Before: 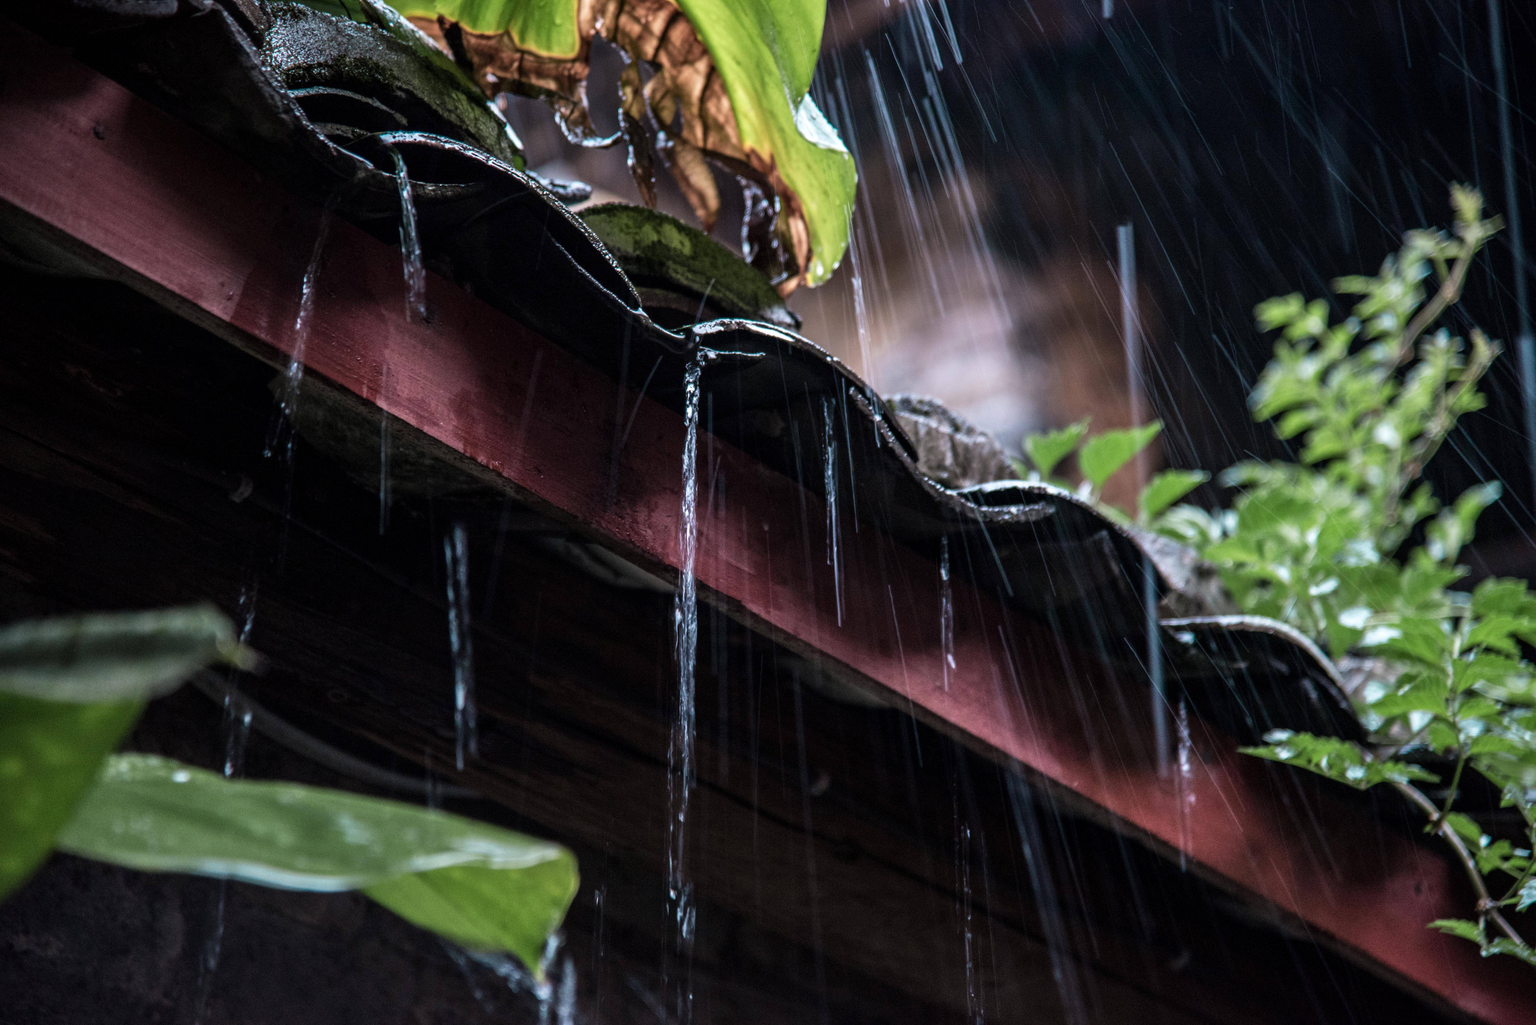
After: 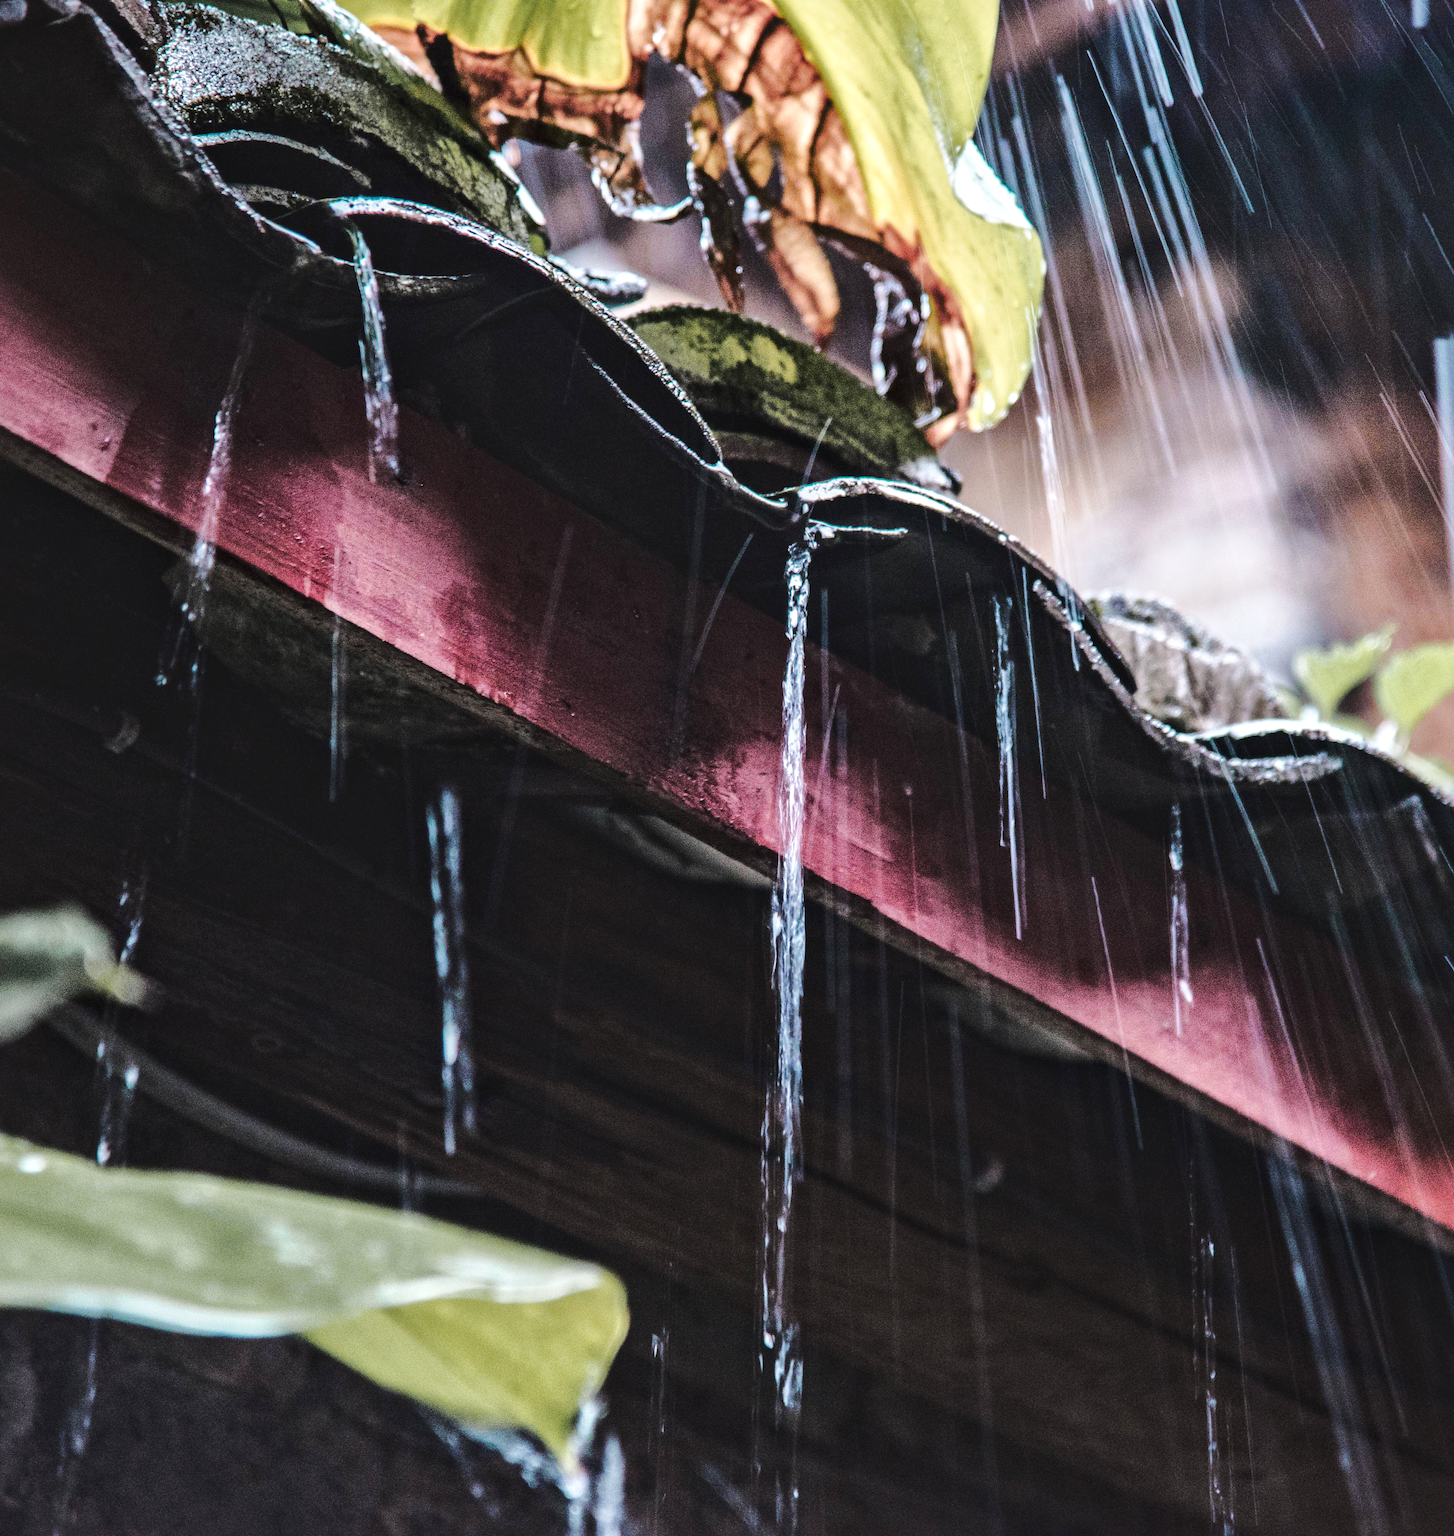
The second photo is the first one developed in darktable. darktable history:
base curve: curves: ch0 [(0, 0.007) (0.028, 0.063) (0.121, 0.311) (0.46, 0.743) (0.859, 0.957) (1, 1)], preserve colors none
crop: left 10.417%, right 26.368%
color zones: curves: ch1 [(0.263, 0.53) (0.376, 0.287) (0.487, 0.512) (0.748, 0.547) (1, 0.513)]; ch2 [(0.262, 0.45) (0.751, 0.477)]
exposure: compensate exposure bias true, compensate highlight preservation false
tone curve: curves: ch0 [(0, 0.026) (0.175, 0.178) (0.463, 0.502) (0.796, 0.764) (1, 0.961)]; ch1 [(0, 0) (0.437, 0.398) (0.469, 0.472) (0.505, 0.504) (0.553, 0.552) (1, 1)]; ch2 [(0, 0) (0.505, 0.495) (0.579, 0.579) (1, 1)], color space Lab, linked channels, preserve colors none
local contrast: mode bilateral grid, contrast 25, coarseness 60, detail 151%, midtone range 0.2
tone equalizer: -8 EV -0.437 EV, -7 EV -0.386 EV, -6 EV -0.314 EV, -5 EV -0.184 EV, -3 EV 0.233 EV, -2 EV 0.315 EV, -1 EV 0.389 EV, +0 EV 0.415 EV
